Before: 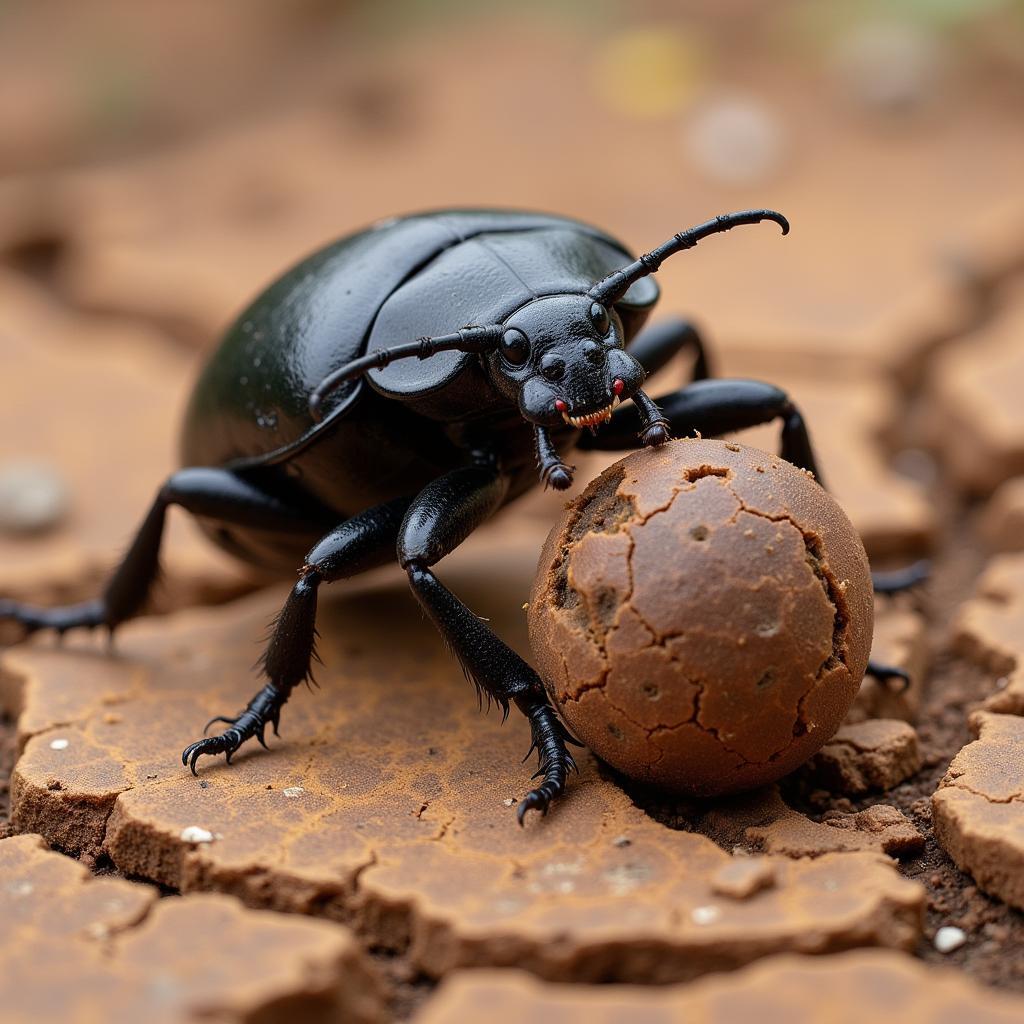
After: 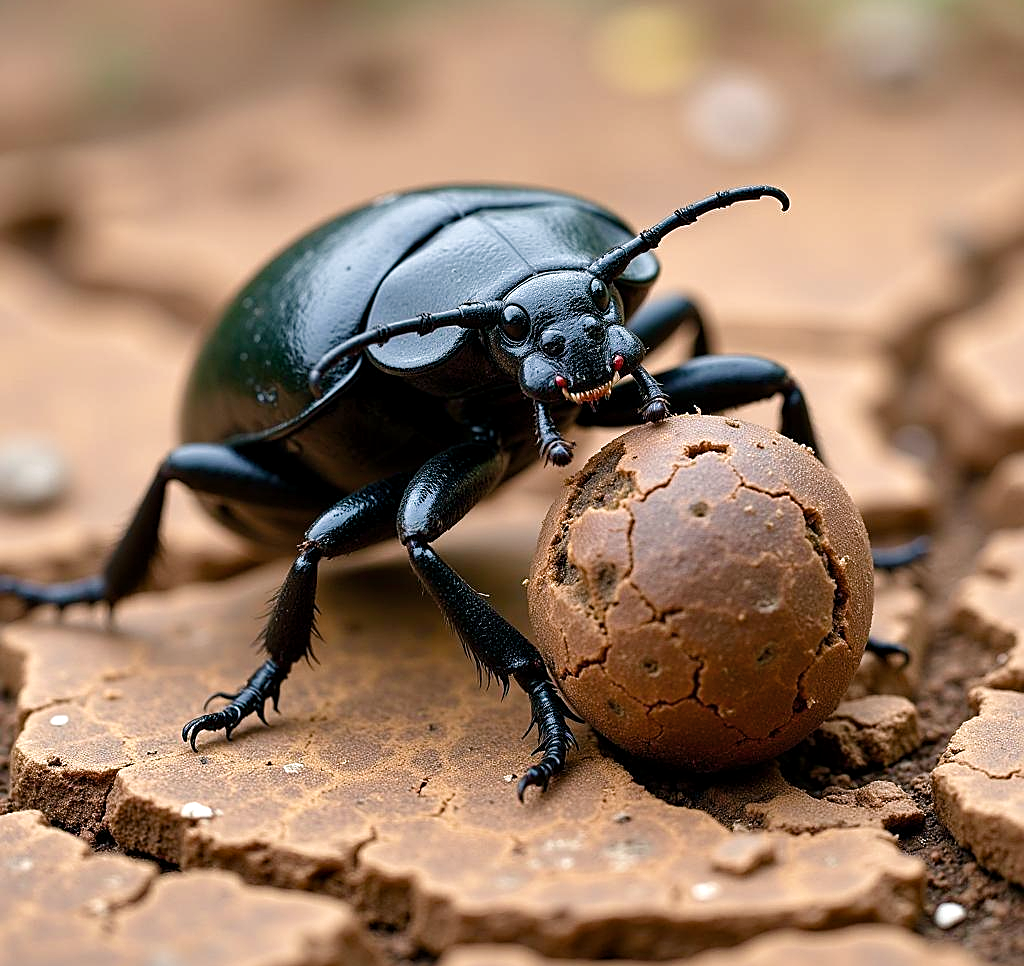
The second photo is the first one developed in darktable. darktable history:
velvia: on, module defaults
crop and rotate: top 2.43%, bottom 3.201%
color balance rgb: power › luminance -7.654%, power › chroma 1.079%, power › hue 216.62°, global offset › hue 169.11°, perceptual saturation grading › global saturation 20%, perceptual saturation grading › highlights -48.973%, perceptual saturation grading › shadows 24.441%
contrast brightness saturation: saturation -0.068
exposure: black level correction 0.001, exposure 0.498 EV, compensate exposure bias true, compensate highlight preservation false
sharpen: on, module defaults
shadows and highlights: soften with gaussian
